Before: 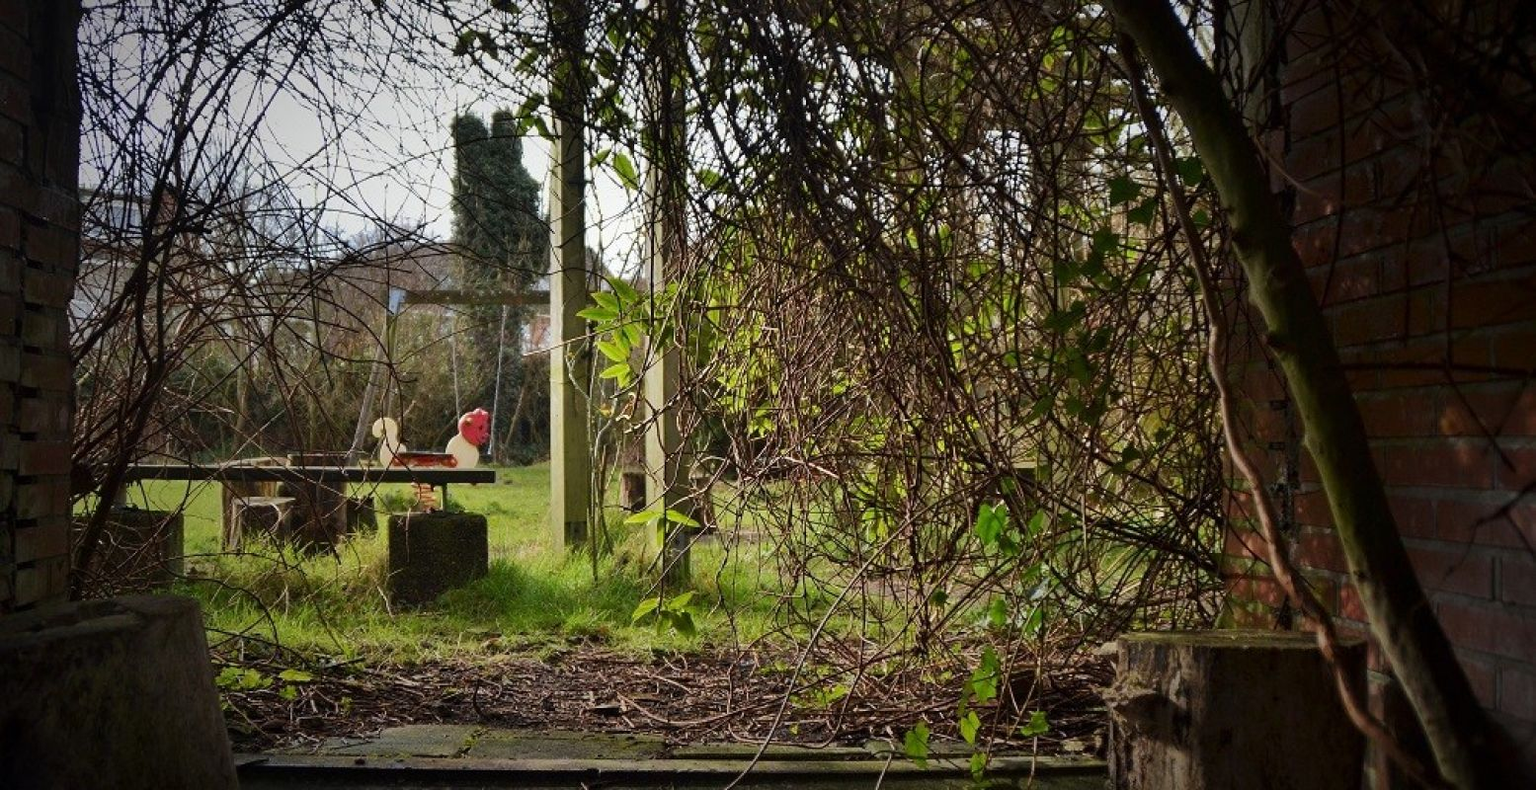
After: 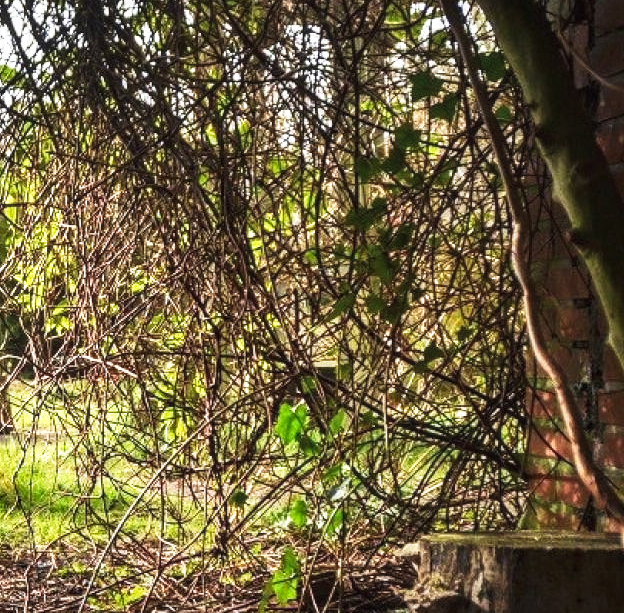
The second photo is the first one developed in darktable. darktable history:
exposure: black level correction 0, exposure 0.499 EV, compensate highlight preservation false
base curve: curves: ch0 [(0, 0) (0.005, 0.002) (0.193, 0.295) (0.399, 0.664) (0.75, 0.928) (1, 1)], preserve colors none
color balance rgb: global offset › luminance 0.748%, perceptual saturation grading › global saturation 0.247%, contrast 4.381%
local contrast: detail 130%
crop: left 45.804%, top 13.486%, right 14.047%, bottom 9.889%
